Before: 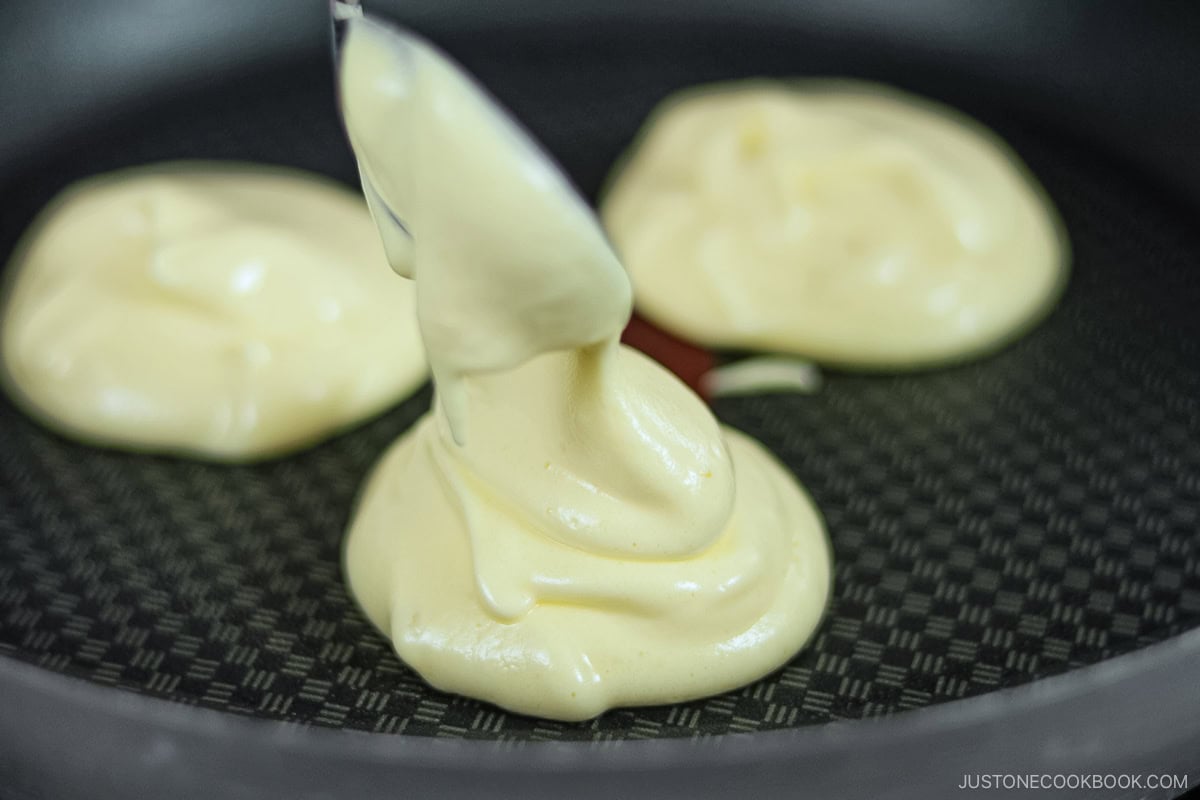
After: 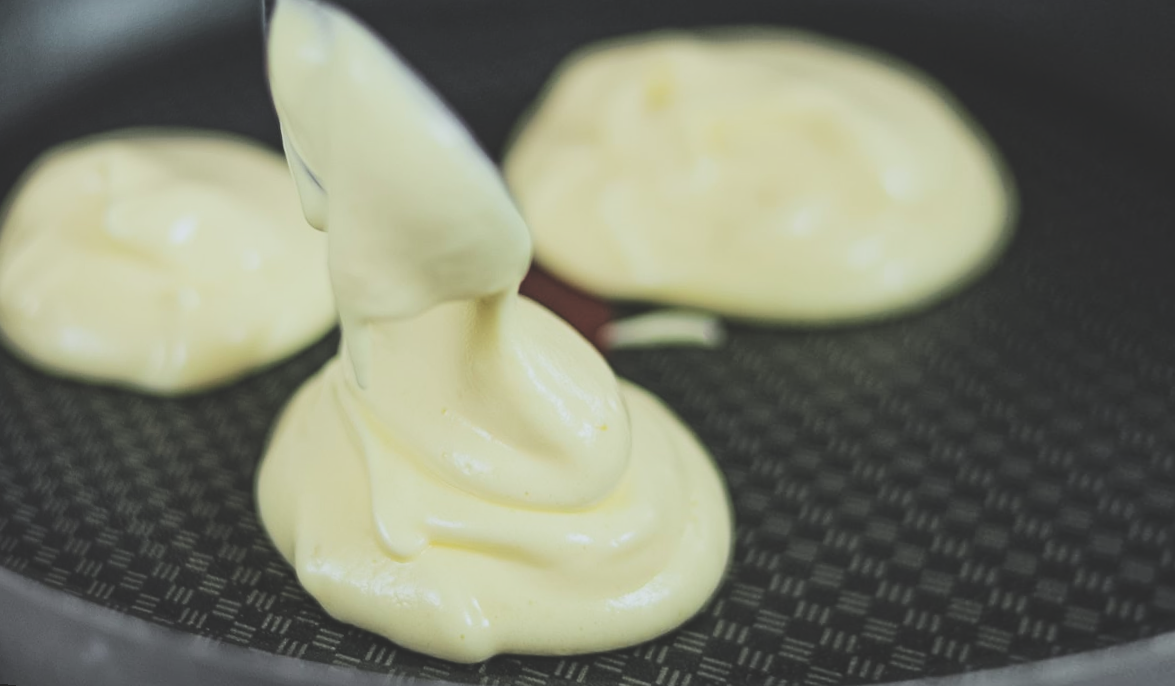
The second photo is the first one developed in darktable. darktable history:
filmic rgb: black relative exposure -7.5 EV, white relative exposure 5 EV, hardness 3.31, contrast 1.3, contrast in shadows safe
exposure: black level correction -0.041, exposure 0.064 EV, compensate highlight preservation false
rotate and perspective: rotation 1.69°, lens shift (vertical) -0.023, lens shift (horizontal) -0.291, crop left 0.025, crop right 0.988, crop top 0.092, crop bottom 0.842
